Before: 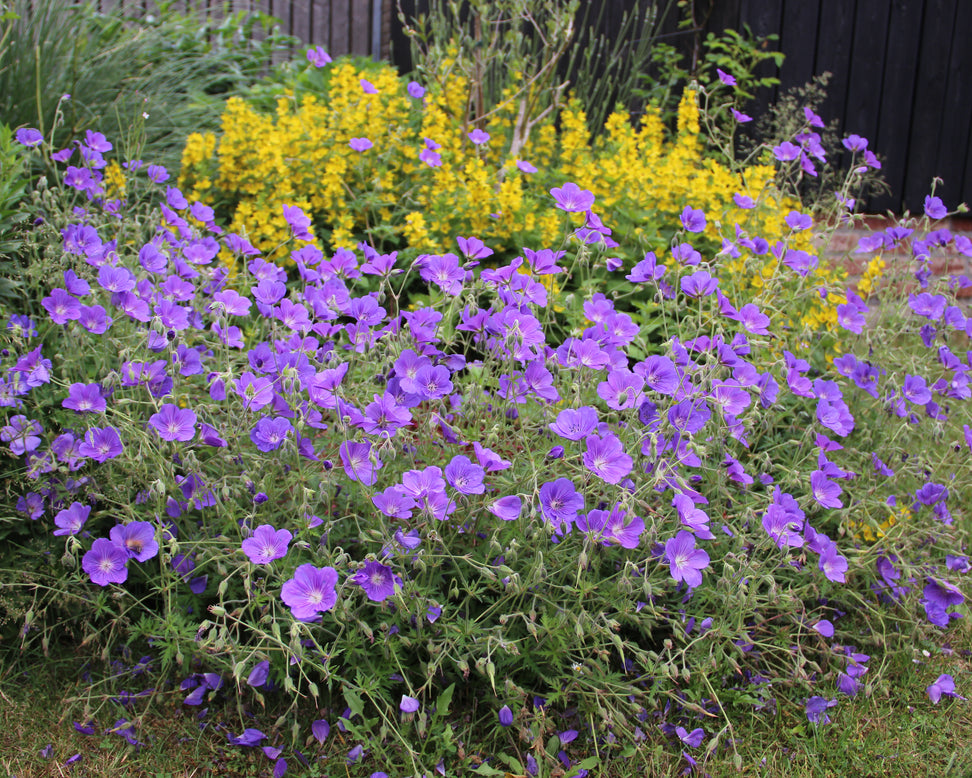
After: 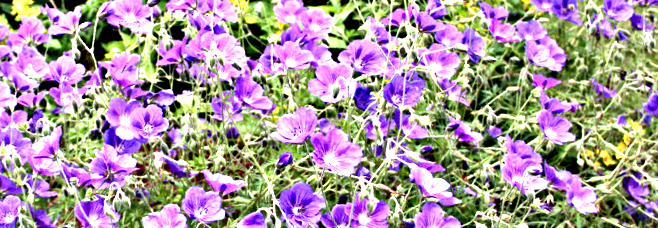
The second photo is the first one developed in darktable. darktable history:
shadows and highlights: white point adjustment 0.05, highlights color adjustment 55.9%, soften with gaussian
rotate and perspective: rotation -14.8°, crop left 0.1, crop right 0.903, crop top 0.25, crop bottom 0.748
exposure: black level correction 0, exposure 1.1 EV, compensate exposure bias true, compensate highlight preservation false
contrast equalizer: octaves 7, y [[0.48, 0.654, 0.731, 0.706, 0.772, 0.382], [0.55 ×6], [0 ×6], [0 ×6], [0 ×6]]
crop and rotate: left 27.938%, top 27.046%, bottom 27.046%
